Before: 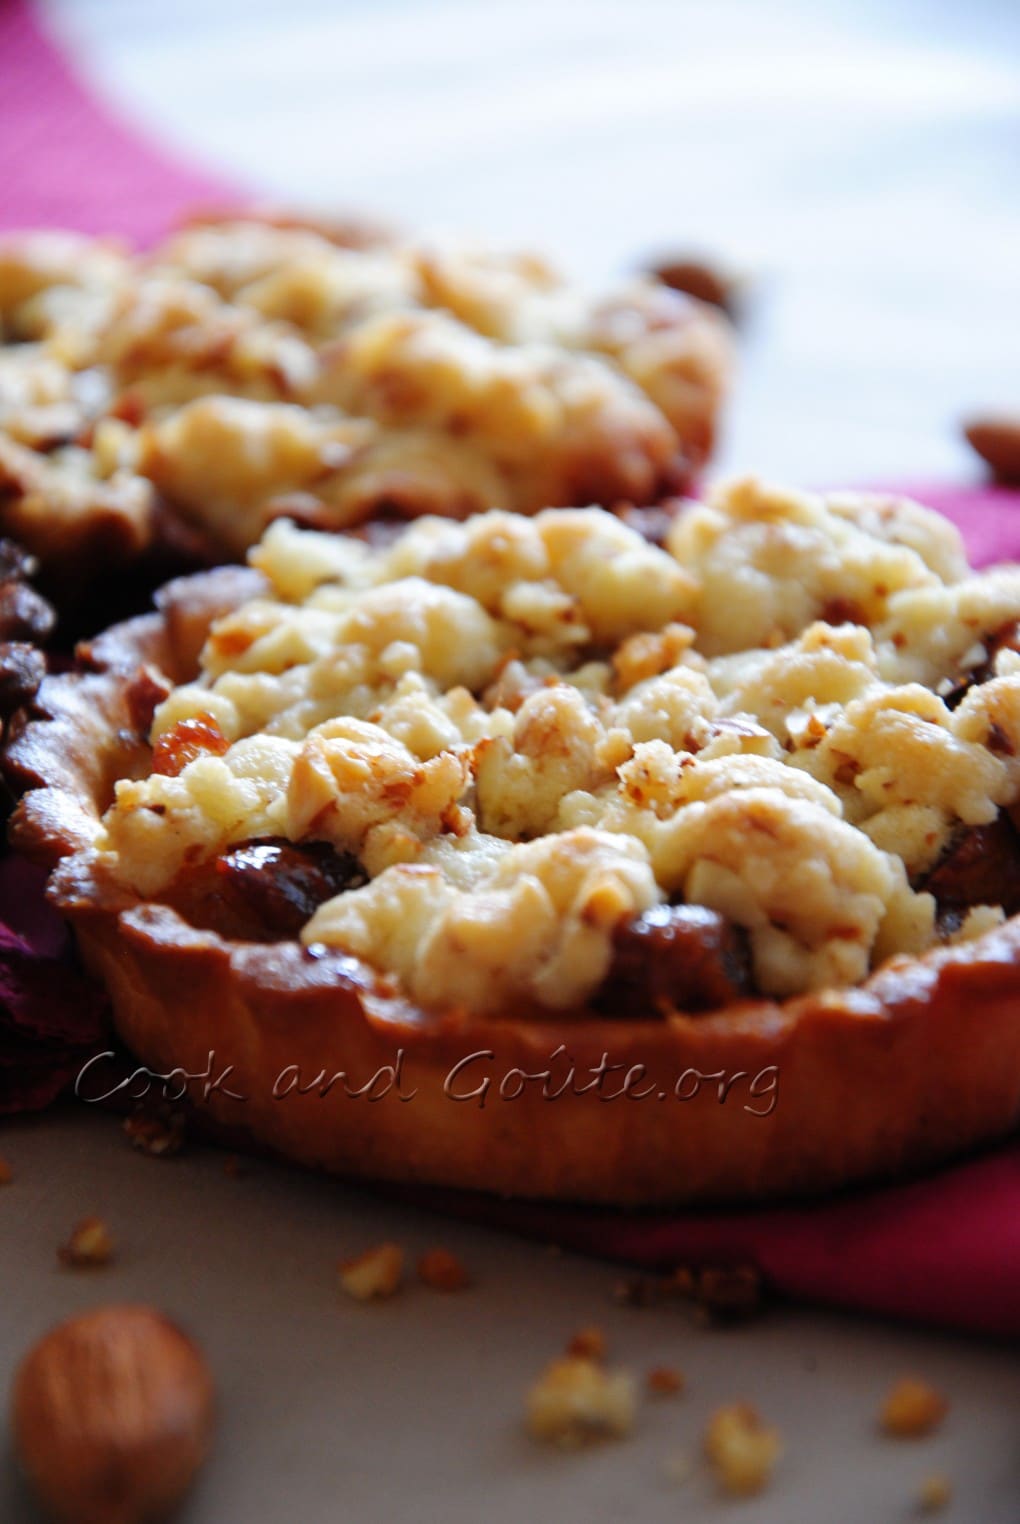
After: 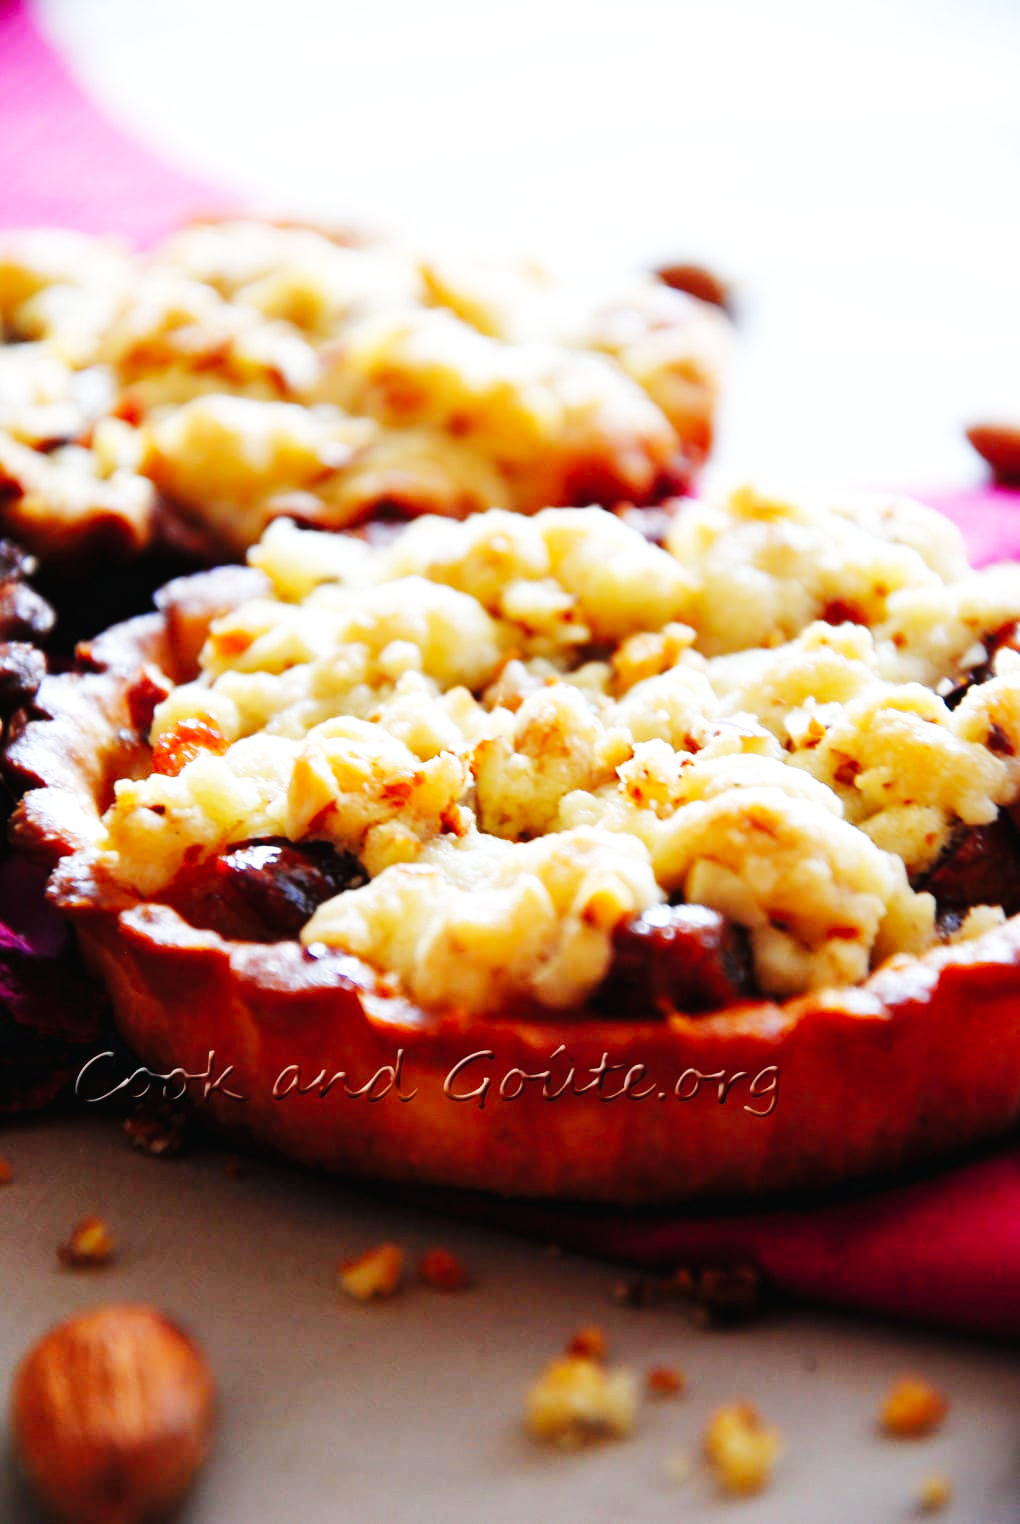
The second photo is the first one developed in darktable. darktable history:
base curve: curves: ch0 [(0, 0.003) (0.001, 0.002) (0.006, 0.004) (0.02, 0.022) (0.048, 0.086) (0.094, 0.234) (0.162, 0.431) (0.258, 0.629) (0.385, 0.8) (0.548, 0.918) (0.751, 0.988) (1, 1)], preserve colors none
shadows and highlights: shadows 25, highlights -25
